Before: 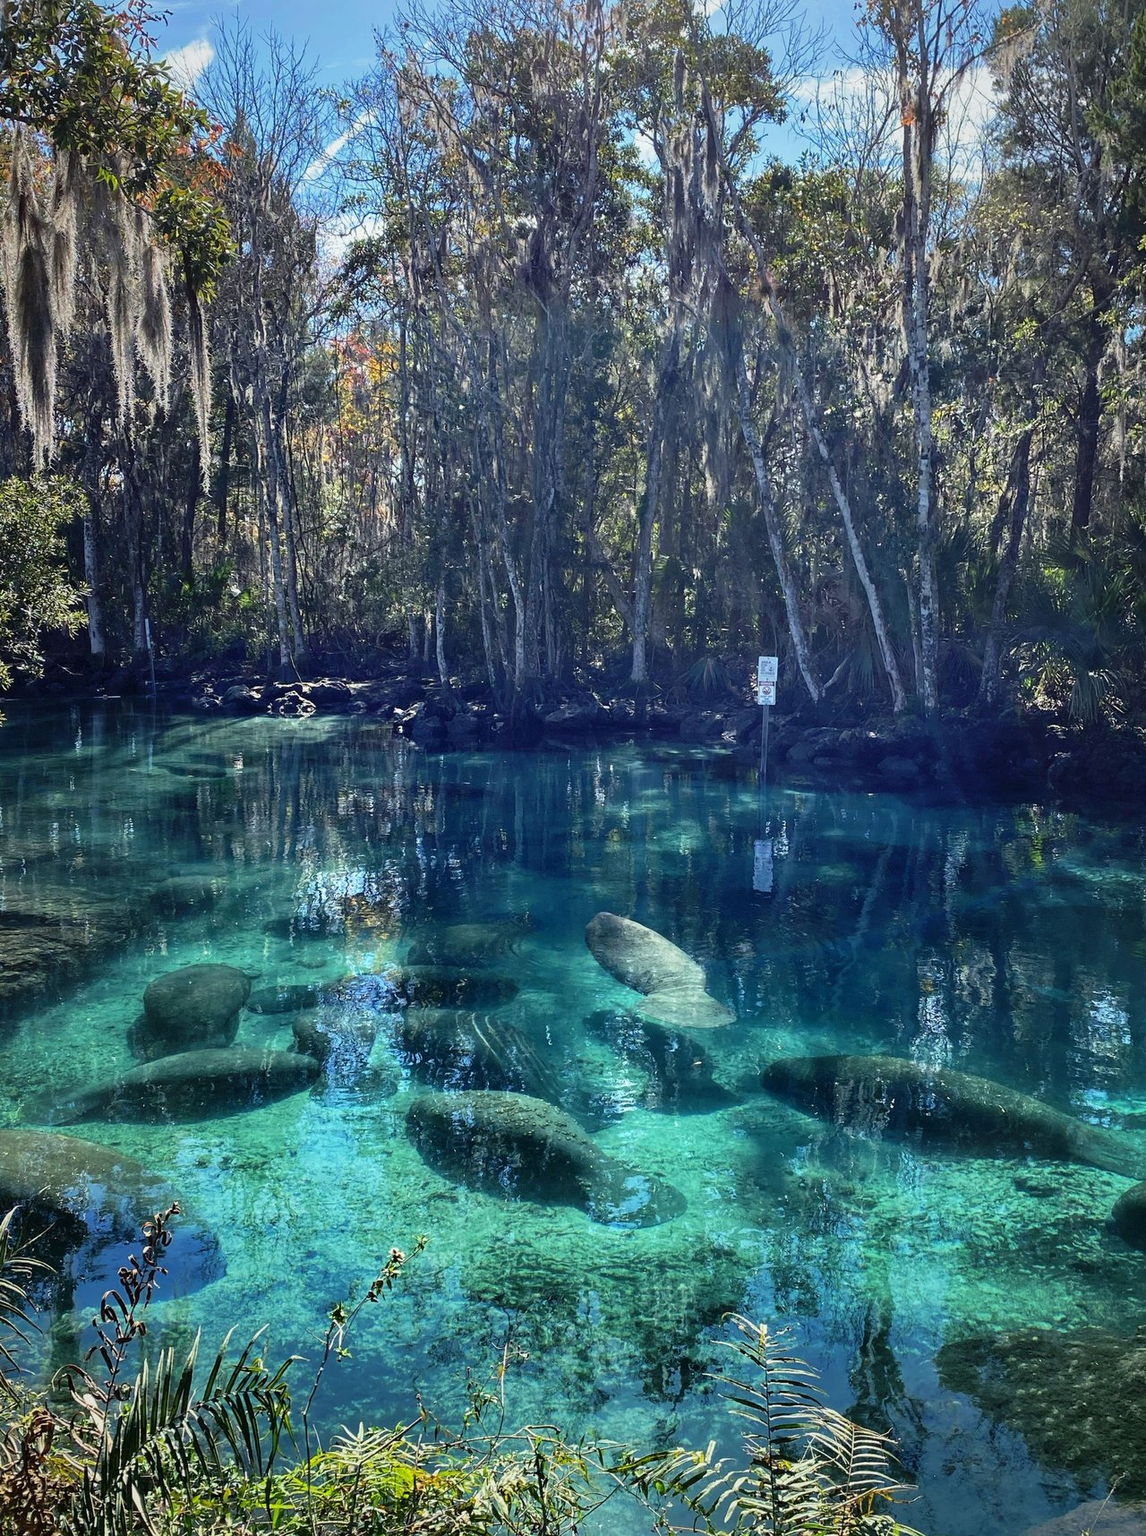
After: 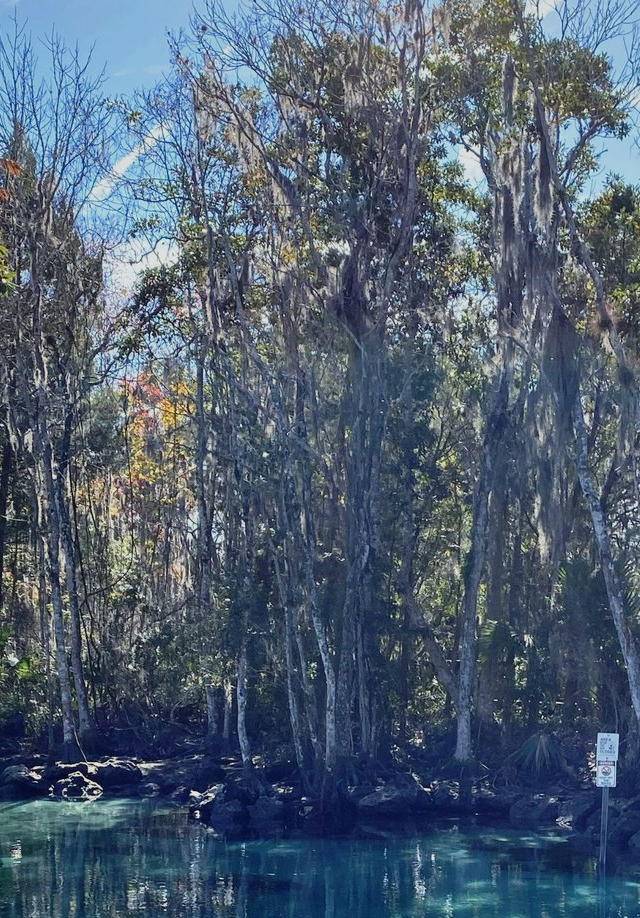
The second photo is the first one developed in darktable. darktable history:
sigmoid: contrast 1.22, skew 0.65
crop: left 19.556%, right 30.401%, bottom 46.458%
